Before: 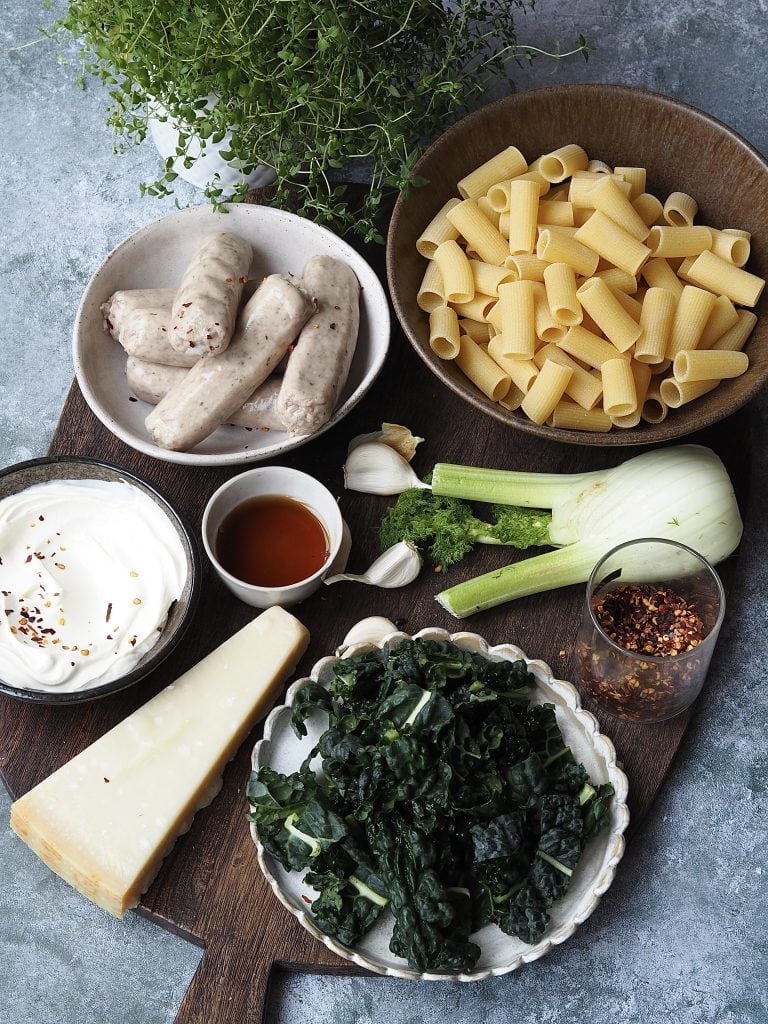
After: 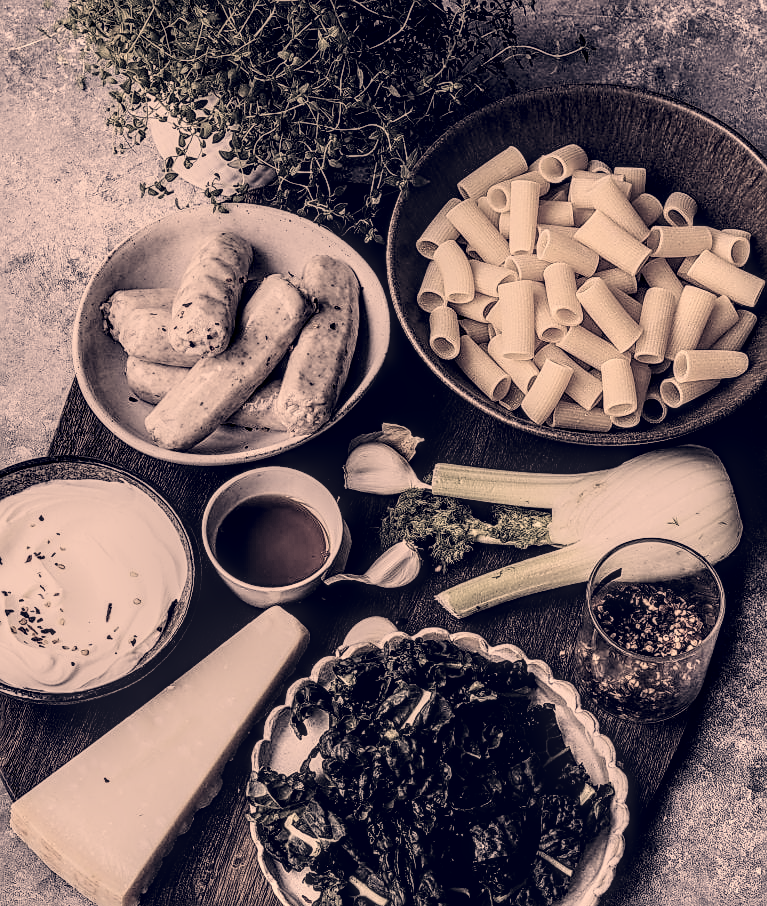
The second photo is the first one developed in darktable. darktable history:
filmic rgb: black relative exposure -5.03 EV, white relative exposure 3.99 EV, hardness 2.91, contrast 1.388, highlights saturation mix -30.62%, color science v5 (2021), contrast in shadows safe, contrast in highlights safe
local contrast: highlights 2%, shadows 5%, detail 182%
color correction: highlights a* 20.27, highlights b* 26.74, shadows a* 3.43, shadows b* -17.71, saturation 0.75
contrast brightness saturation: contrast -0.083, brightness -0.034, saturation -0.114
crop and rotate: top 0%, bottom 11.499%
sharpen: on, module defaults
